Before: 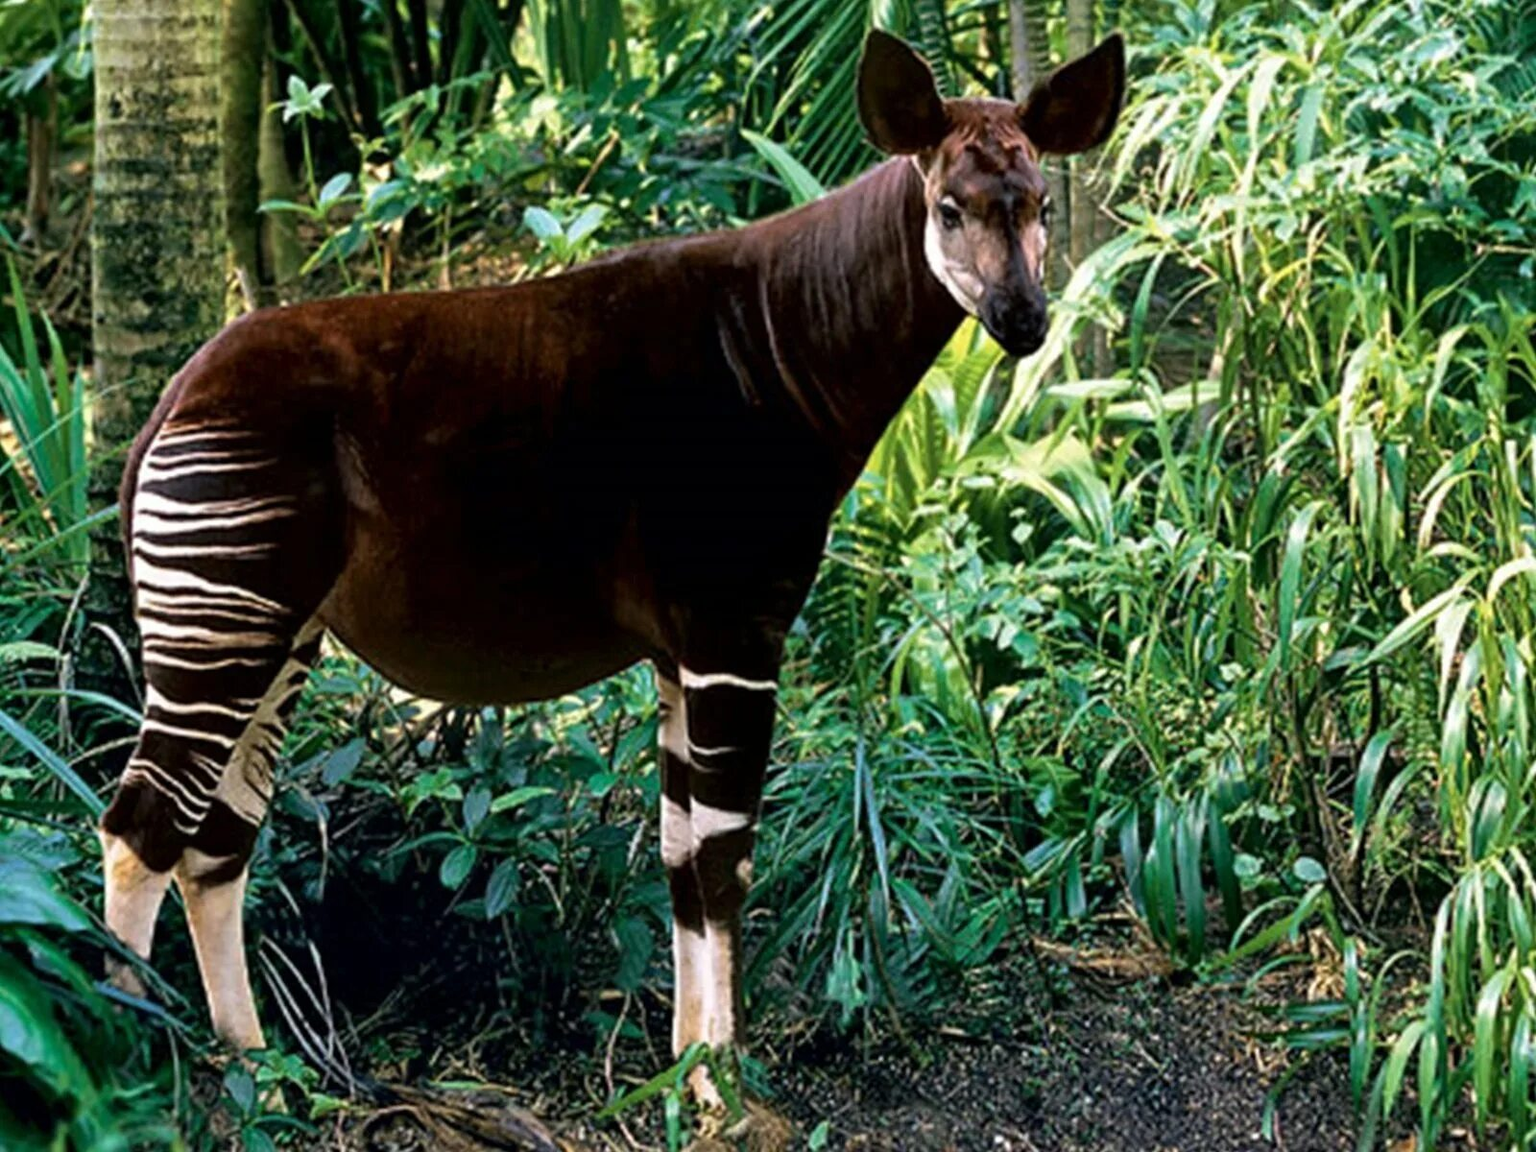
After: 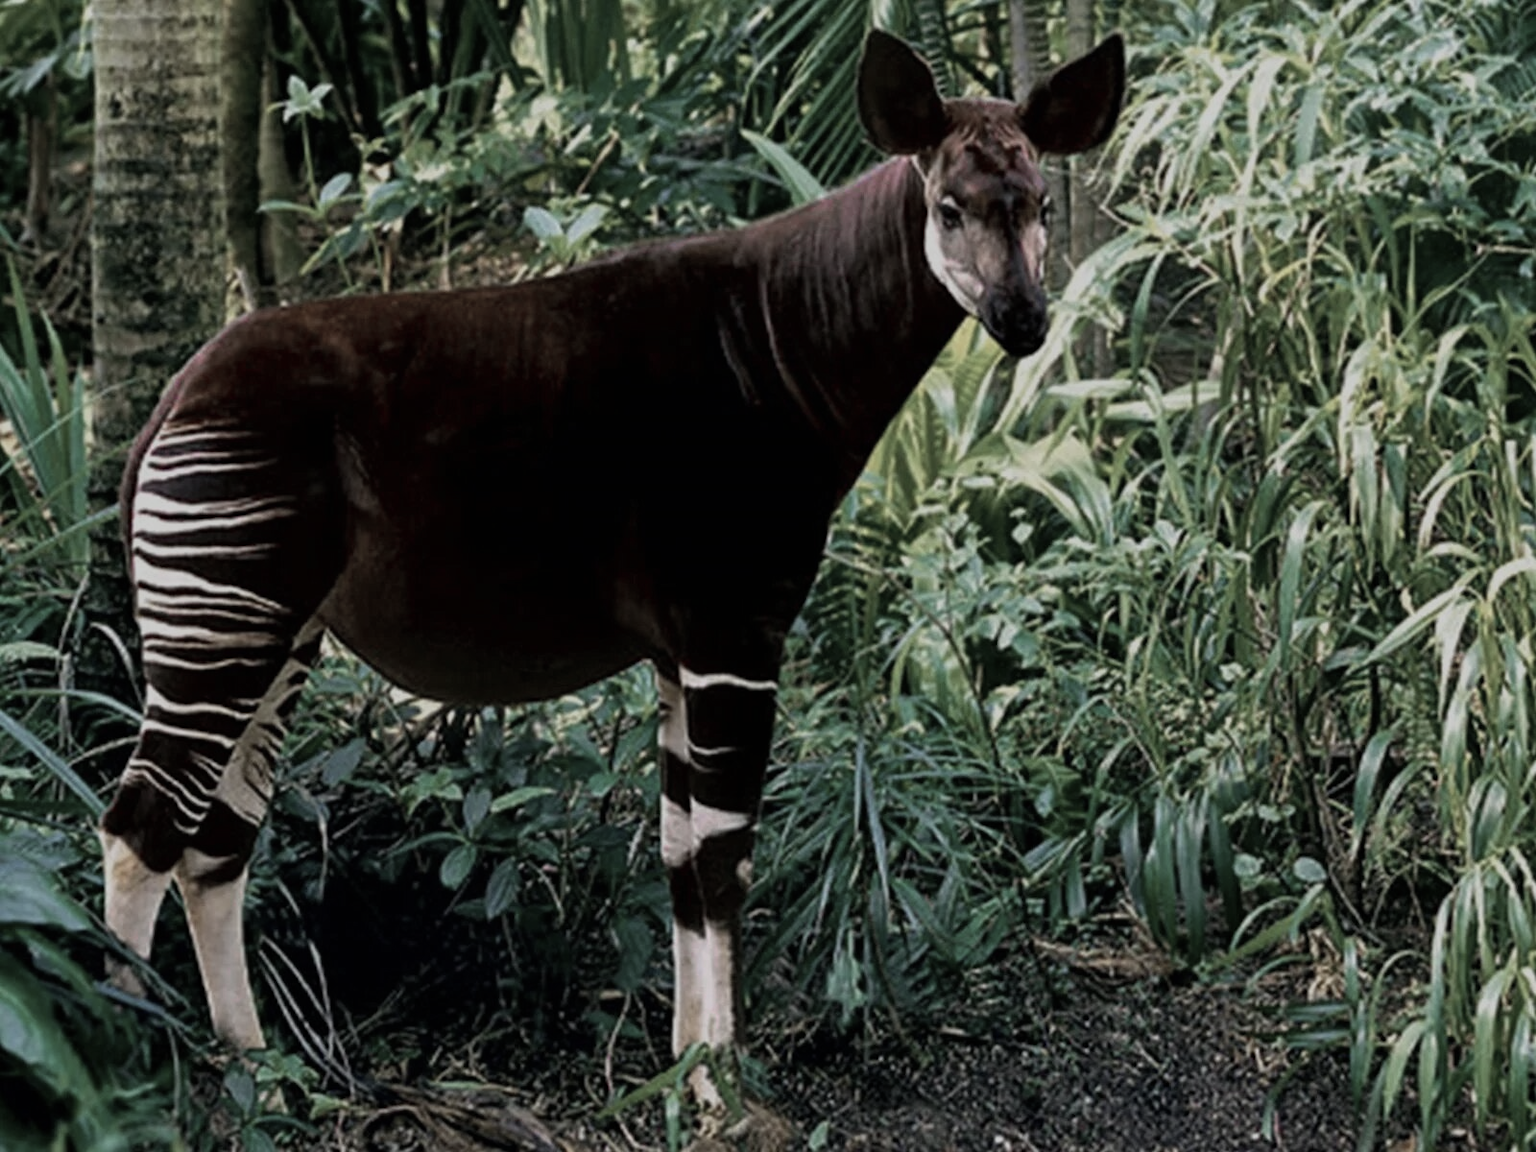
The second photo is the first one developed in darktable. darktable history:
color zones: curves: ch0 [(0, 0.6) (0.129, 0.508) (0.193, 0.483) (0.429, 0.5) (0.571, 0.5) (0.714, 0.5) (0.857, 0.5) (1, 0.6)]; ch1 [(0, 0.481) (0.112, 0.245) (0.213, 0.223) (0.429, 0.233) (0.571, 0.231) (0.683, 0.242) (0.857, 0.296) (1, 0.481)]
exposure: black level correction 0, exposure -0.717 EV, compensate exposure bias true, compensate highlight preservation false
